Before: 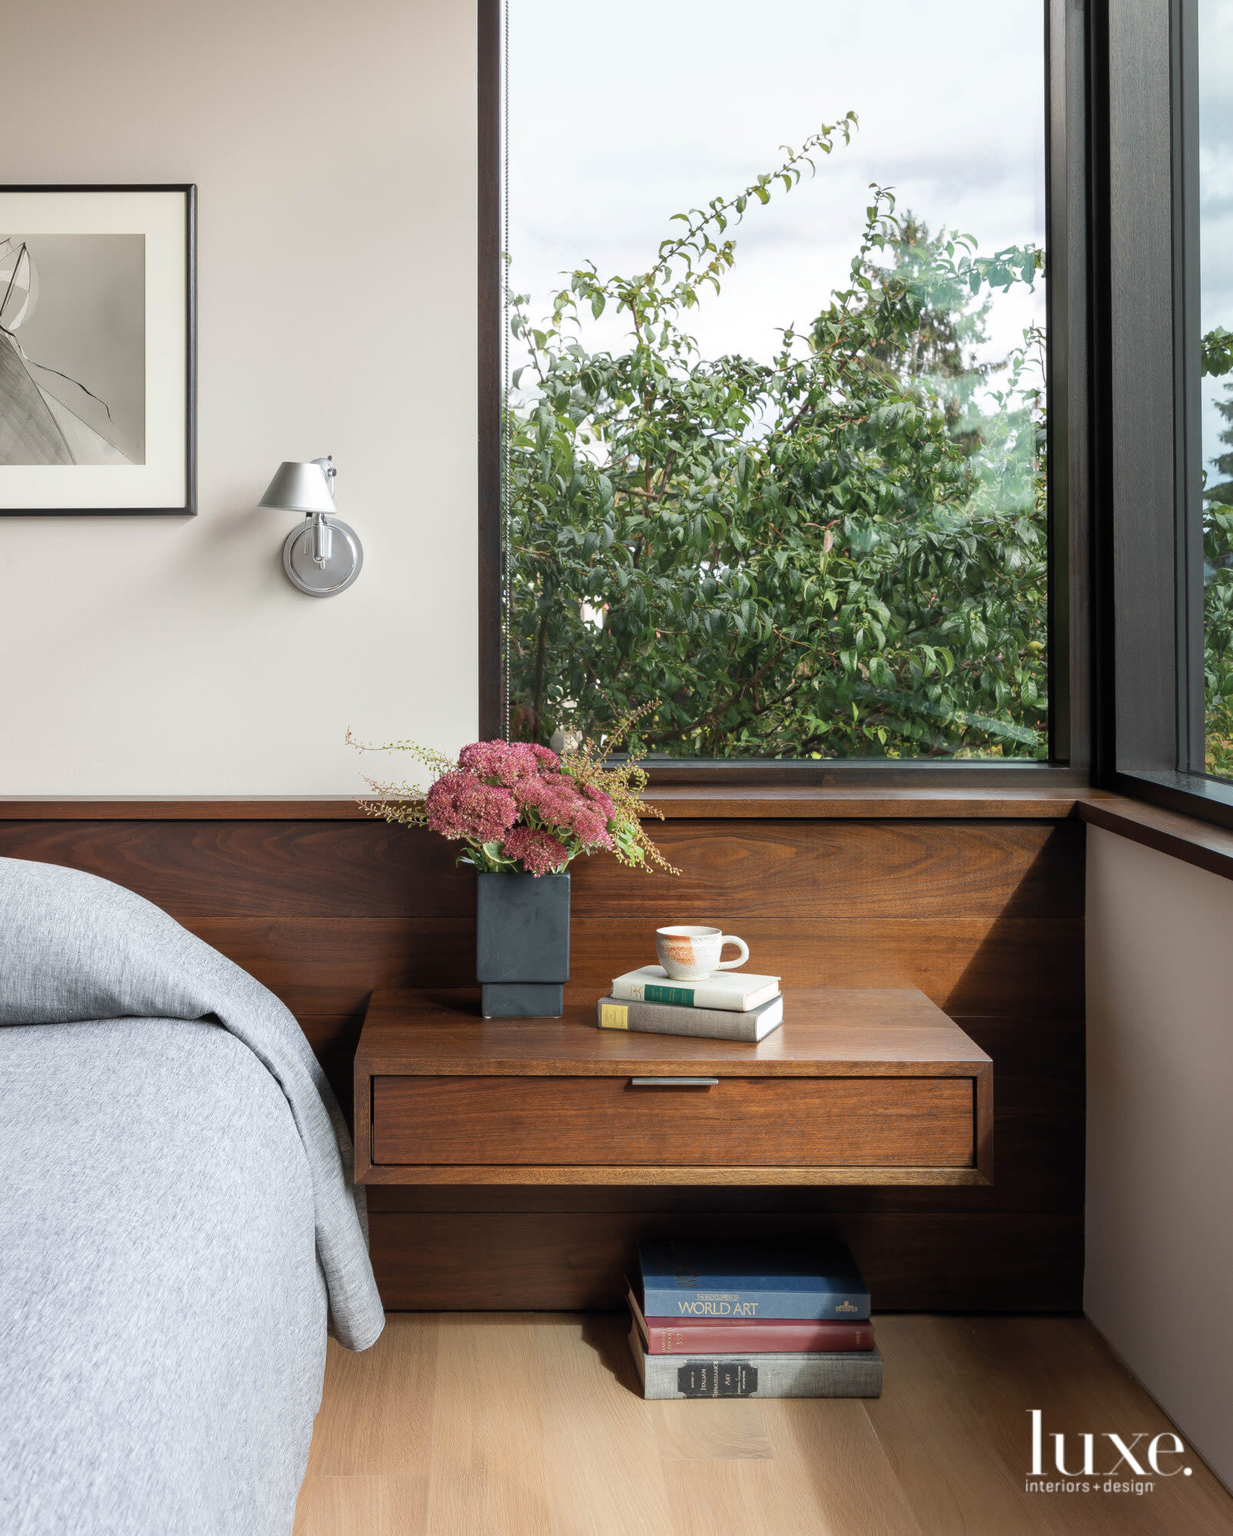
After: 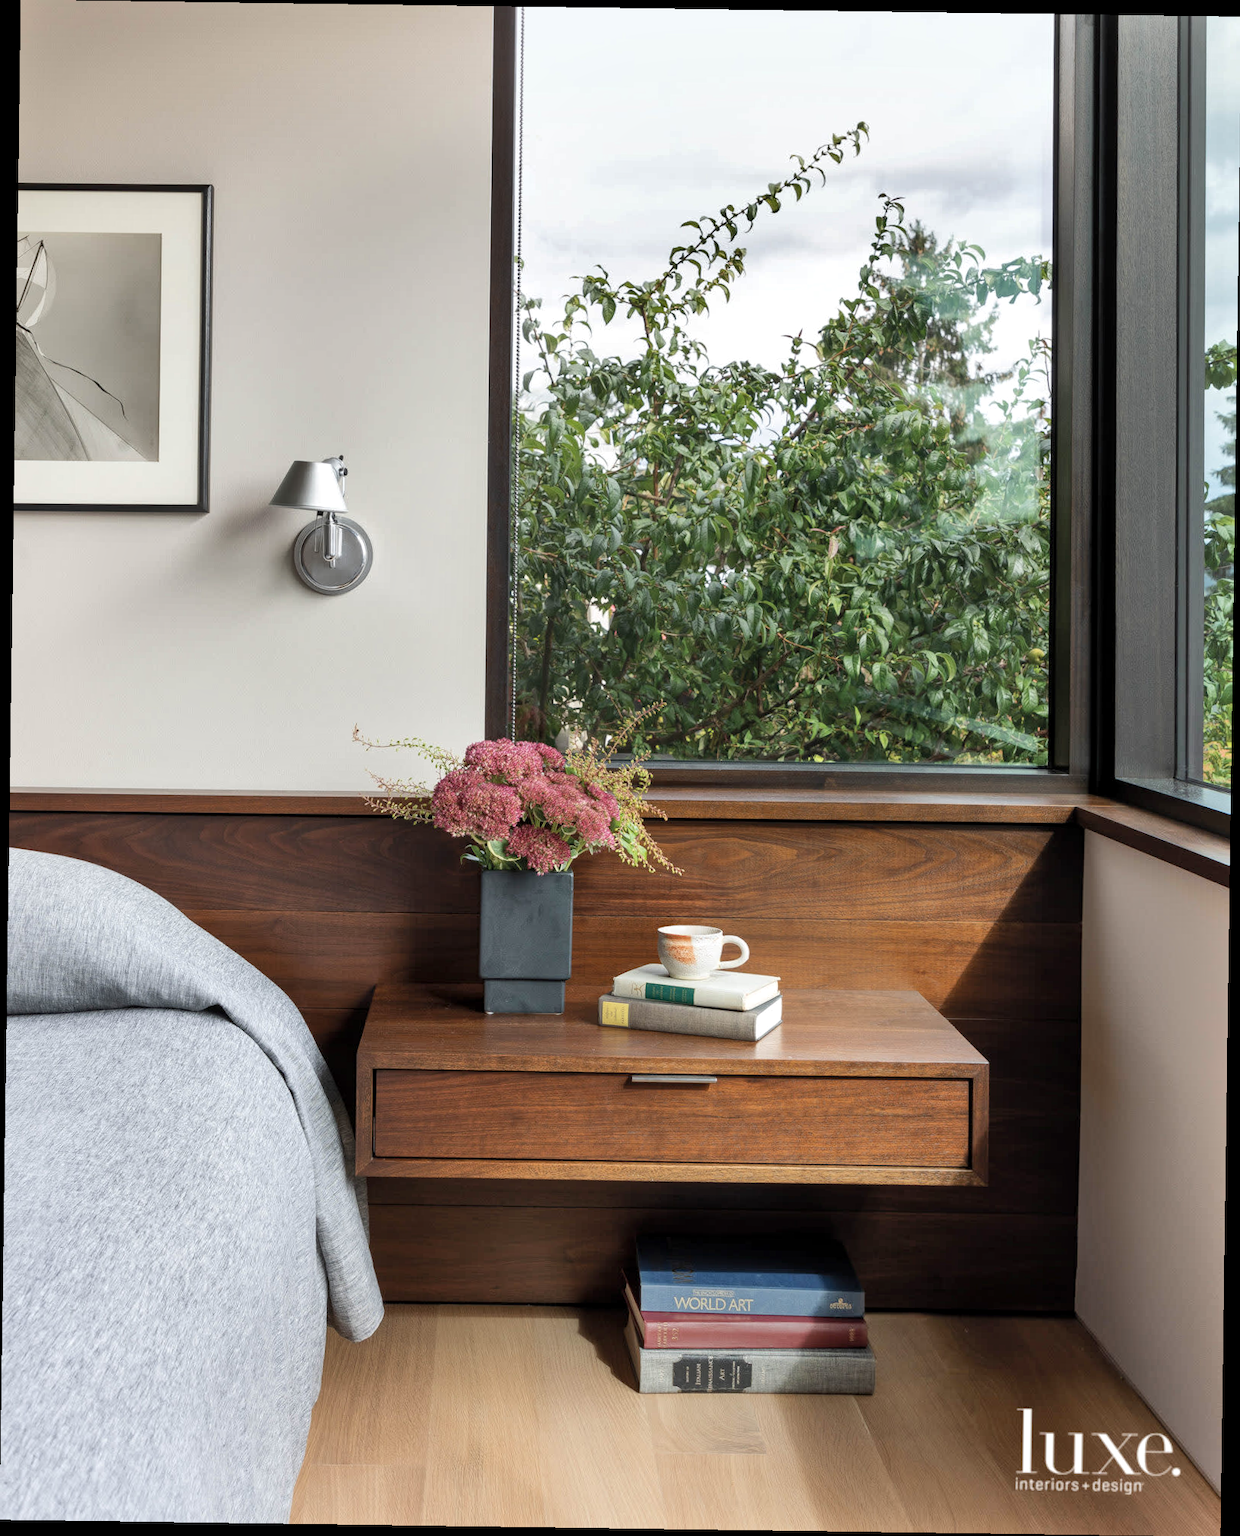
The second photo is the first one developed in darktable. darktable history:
shadows and highlights: highlights color adjustment 0%, low approximation 0.01, soften with gaussian
rotate and perspective: rotation 0.8°, automatic cropping off
local contrast: highlights 100%, shadows 100%, detail 120%, midtone range 0.2
